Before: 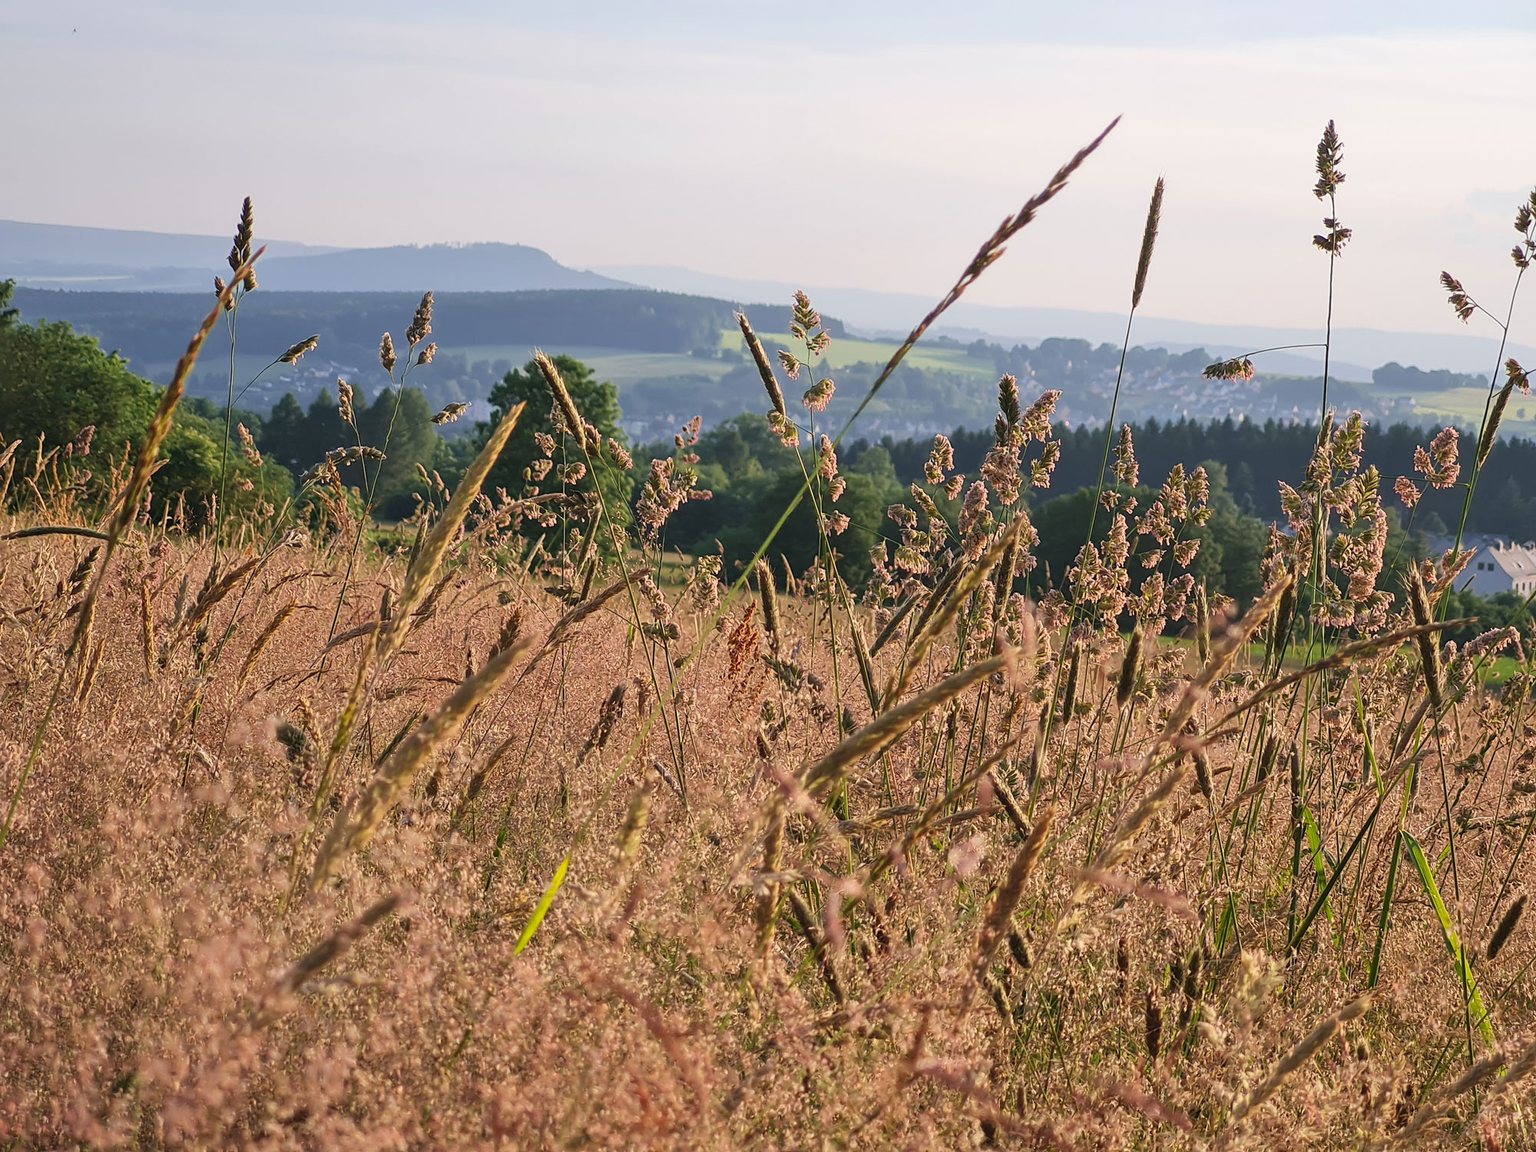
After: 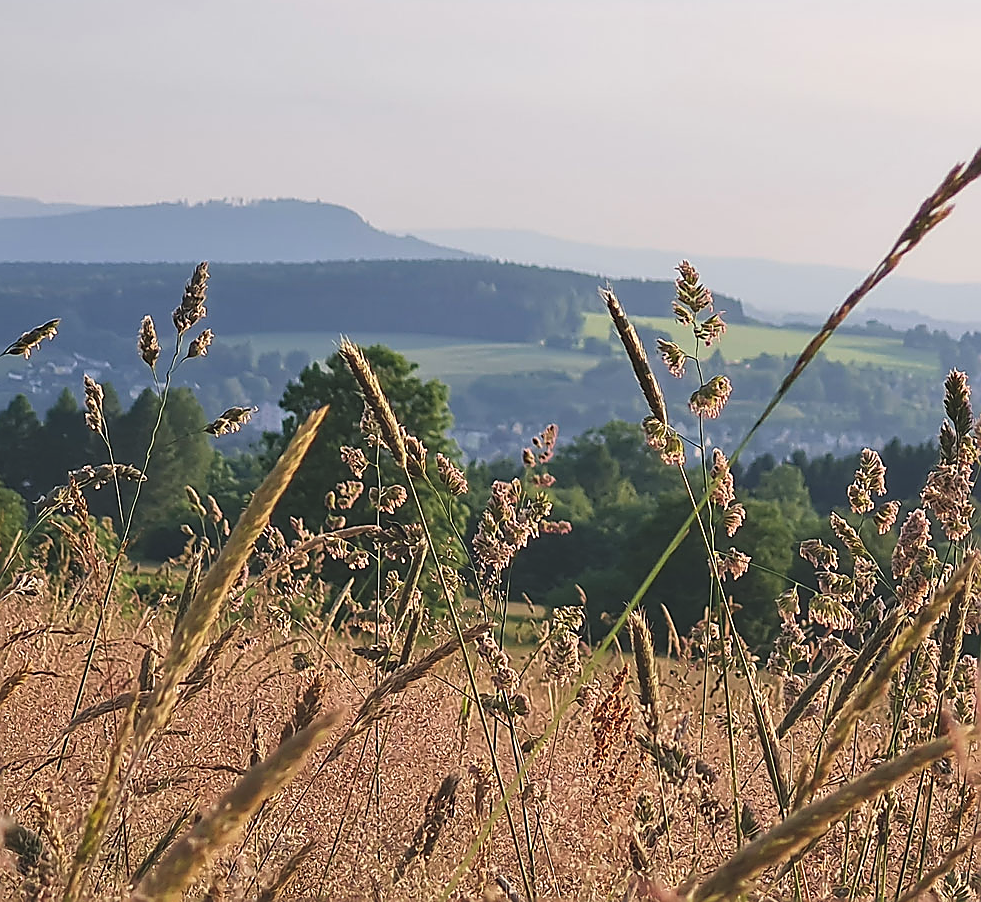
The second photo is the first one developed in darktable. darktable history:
crop: left 17.817%, top 7.861%, right 33.117%, bottom 31.999%
haze removal: compatibility mode true
exposure: black level correction -0.015, exposure -0.13 EV, compensate highlight preservation false
sharpen: radius 1.38, amount 1.26, threshold 0.66
